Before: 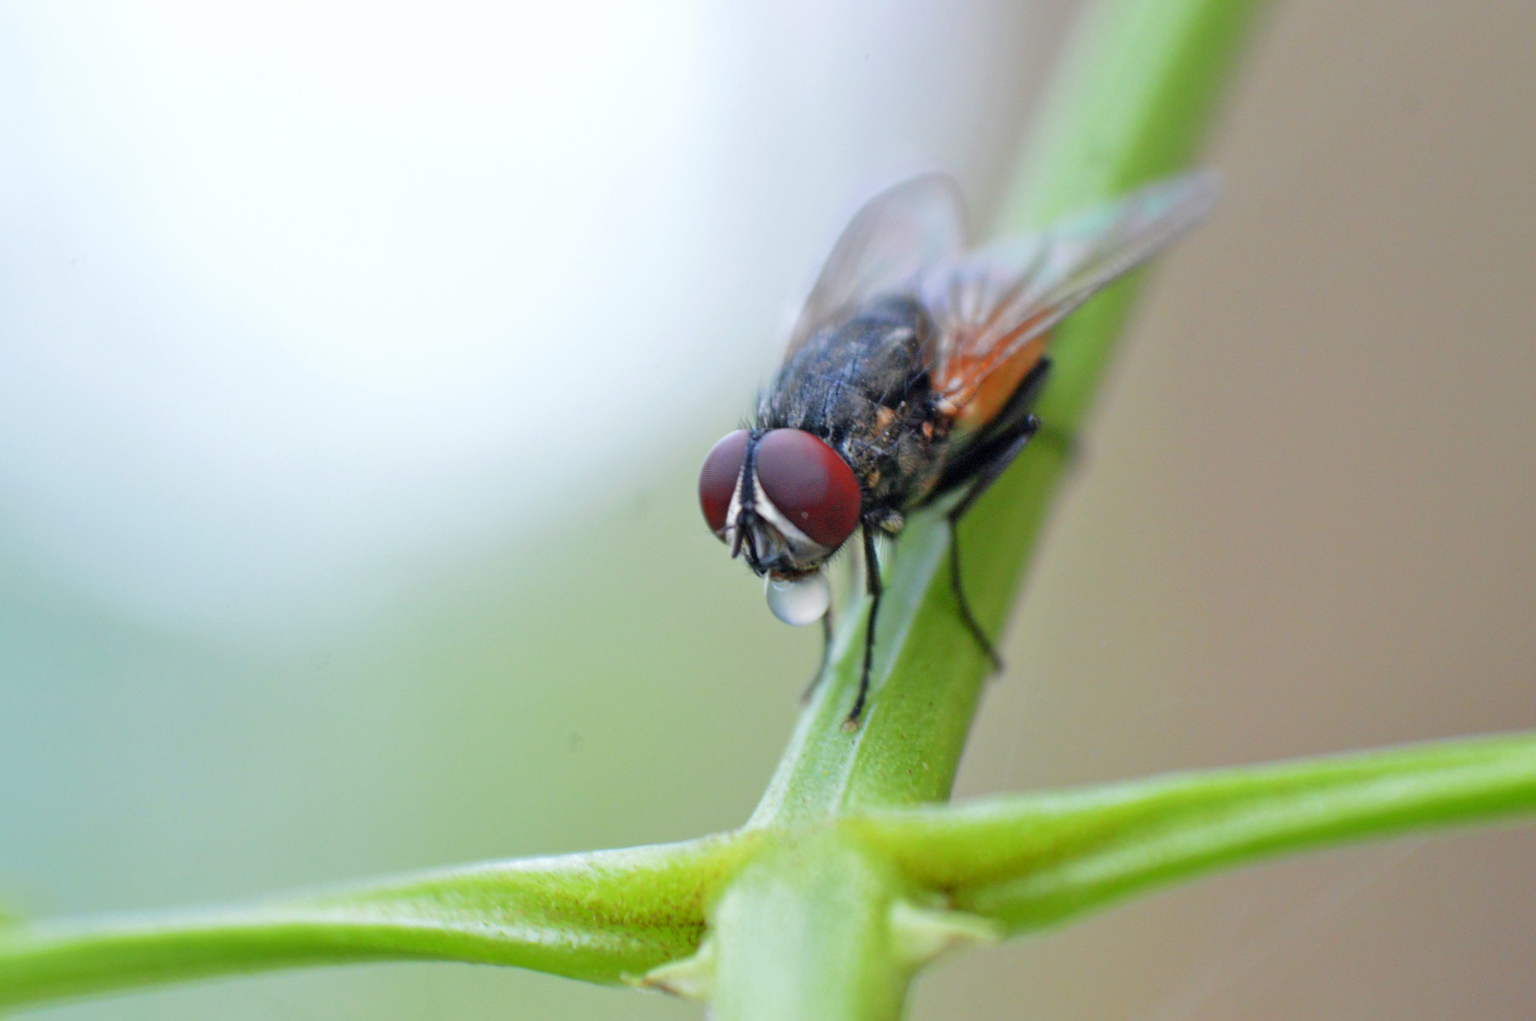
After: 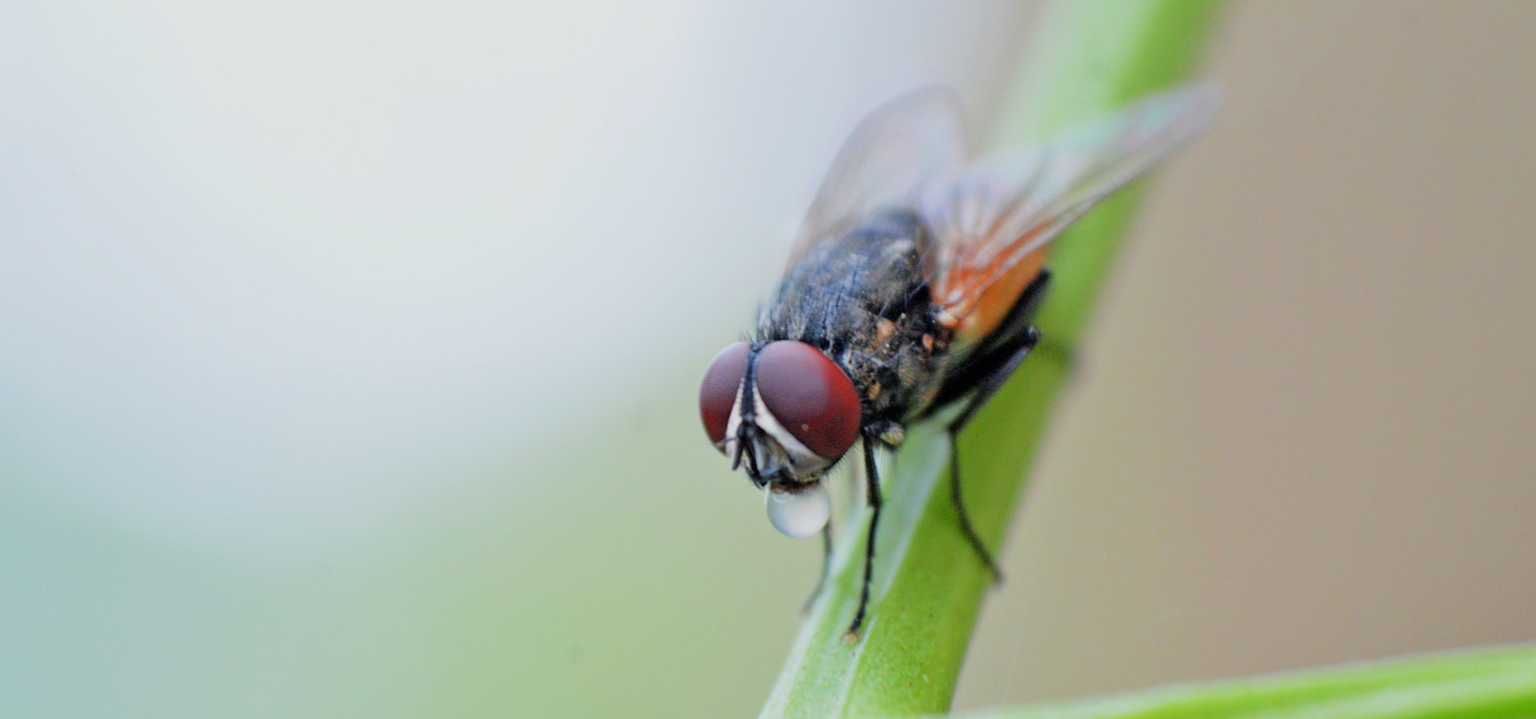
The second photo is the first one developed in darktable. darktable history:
tone equalizer: -8 EV -0.383 EV, -7 EV -0.385 EV, -6 EV -0.304 EV, -5 EV -0.229 EV, -3 EV 0.197 EV, -2 EV 0.336 EV, -1 EV 0.363 EV, +0 EV 0.447 EV, smoothing diameter 24.78%, edges refinement/feathering 5.91, preserve details guided filter
crop and rotate: top 8.644%, bottom 20.894%
filmic rgb: black relative exposure -7.65 EV, white relative exposure 4.56 EV, hardness 3.61, contrast 0.998
